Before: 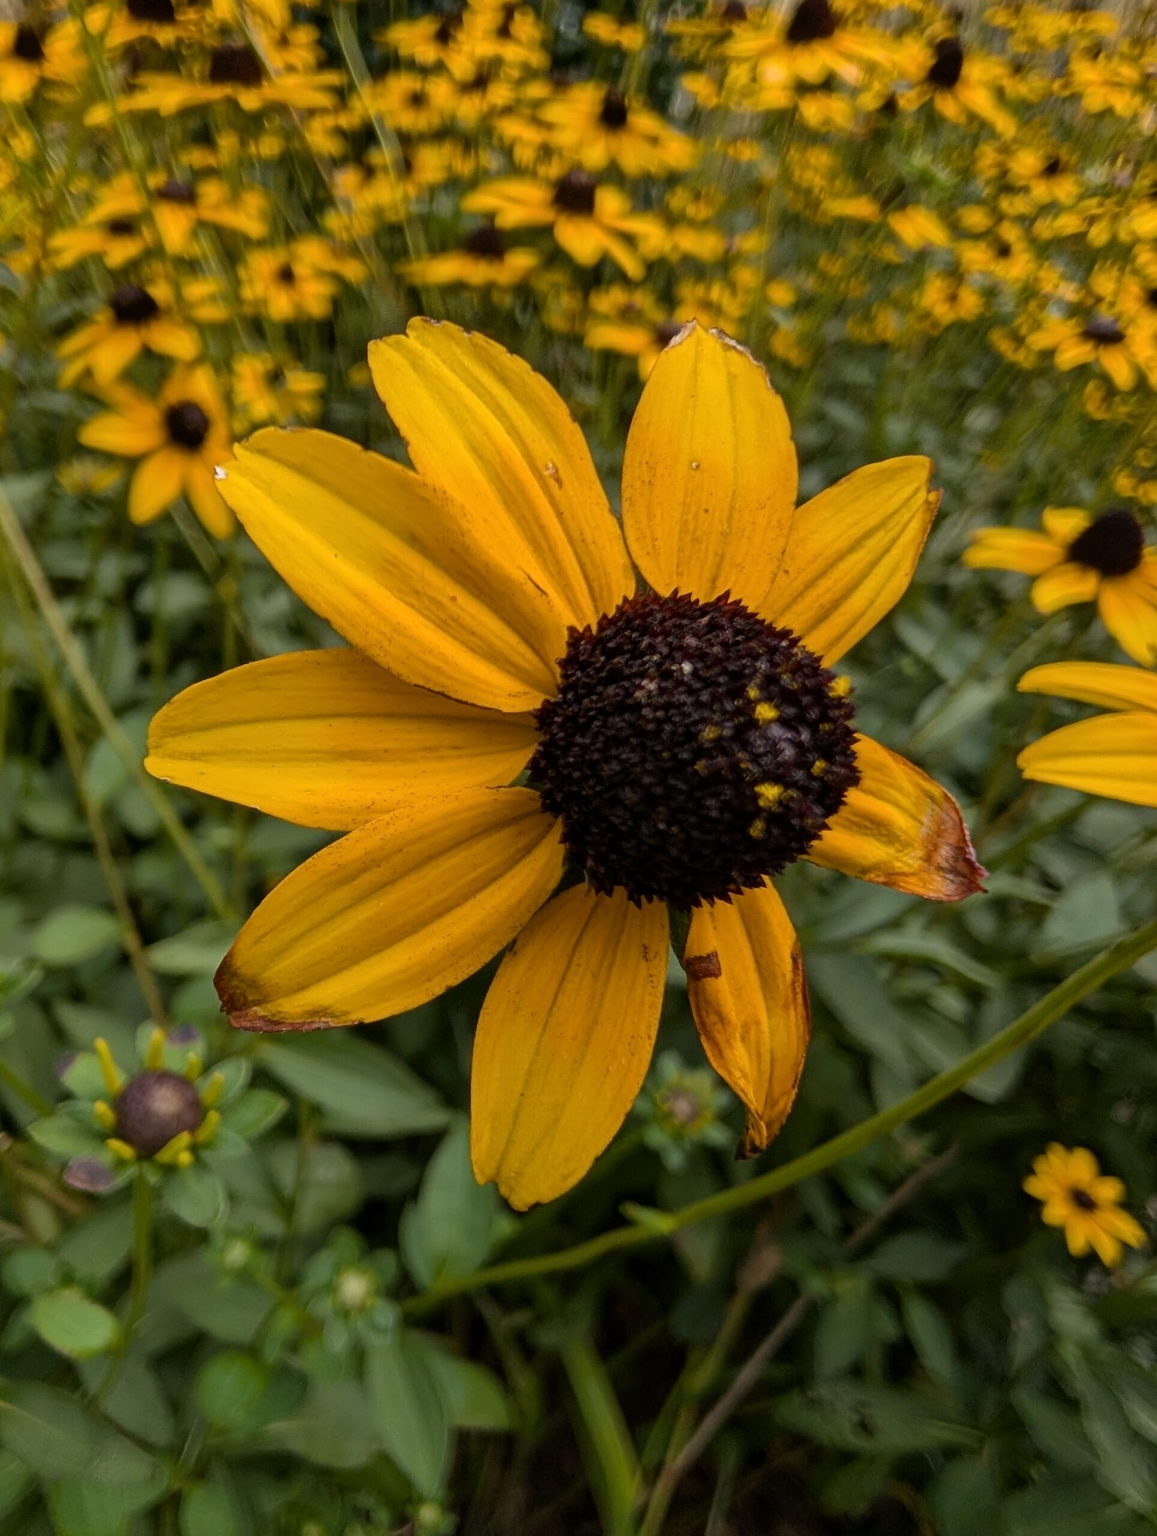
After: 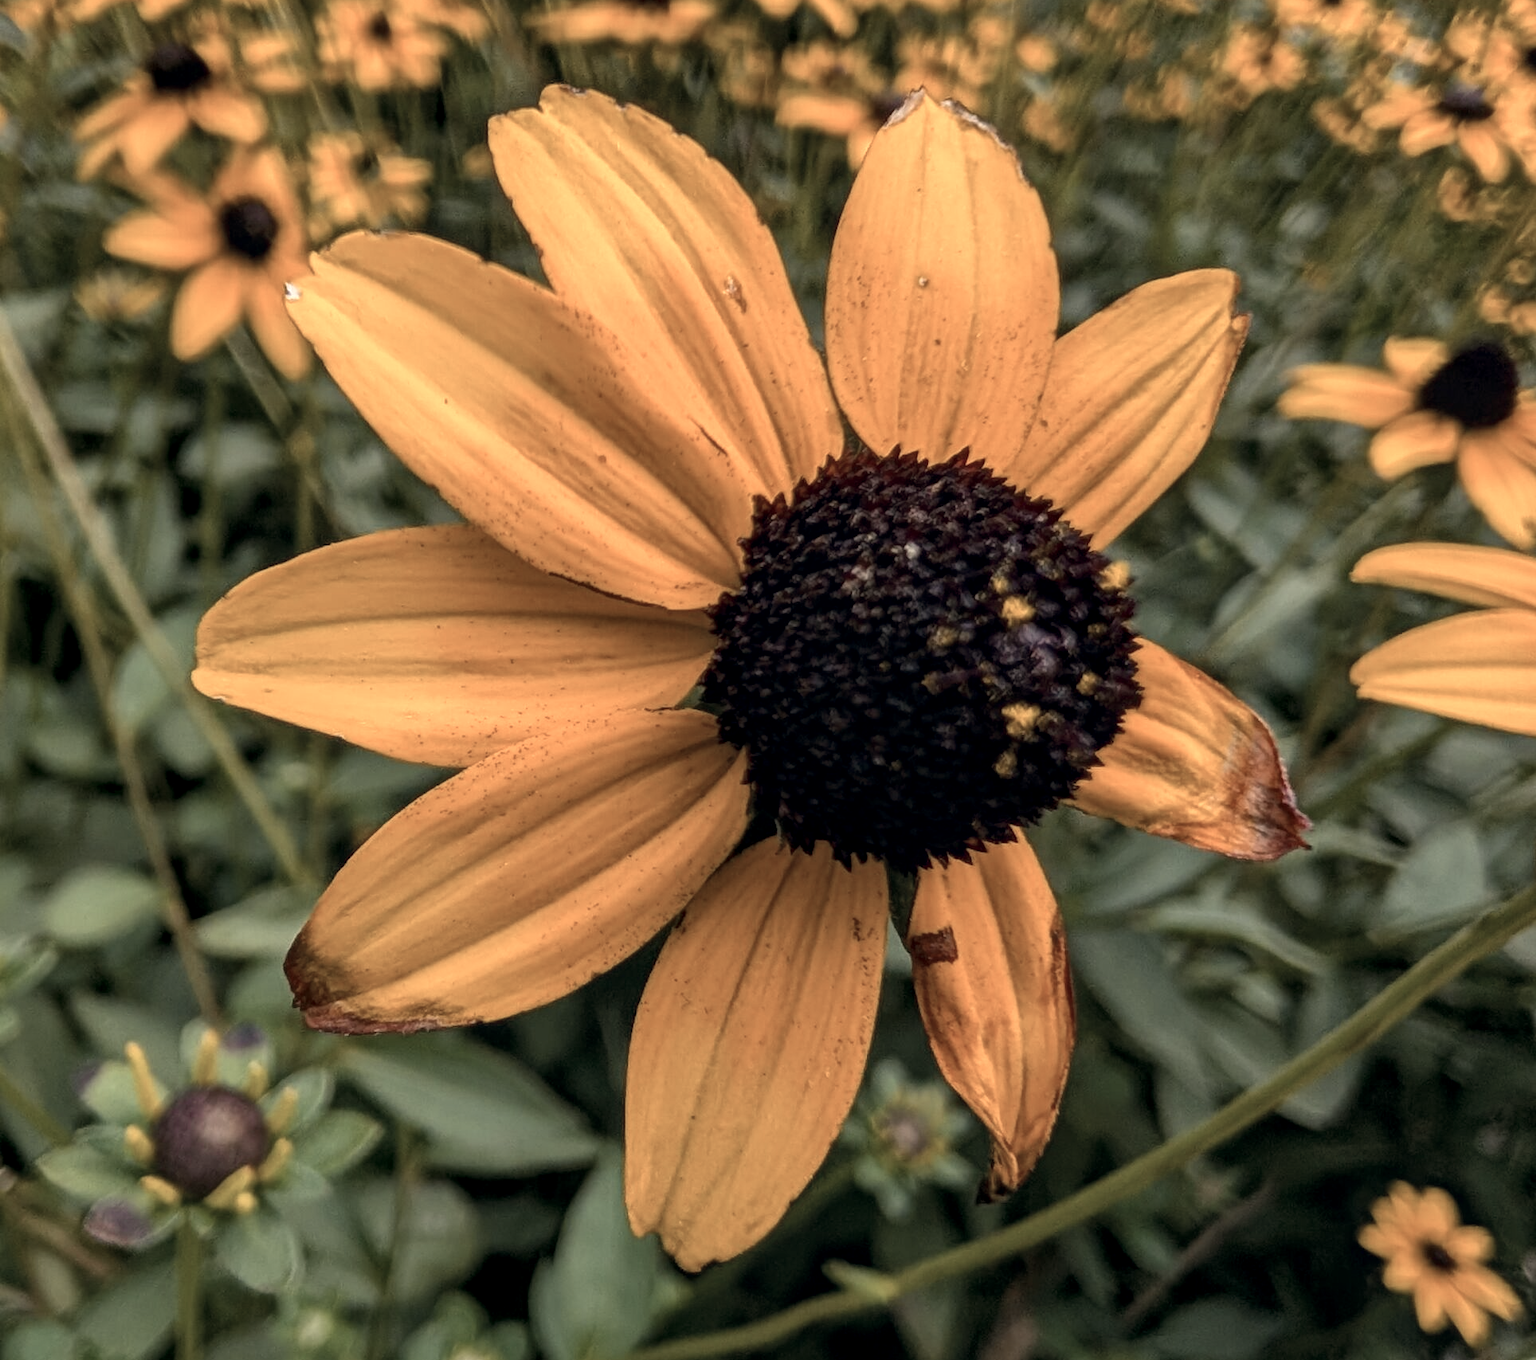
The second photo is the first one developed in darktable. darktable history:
color zones: curves: ch0 [(0, 0.473) (0.001, 0.473) (0.226, 0.548) (0.4, 0.589) (0.525, 0.54) (0.728, 0.403) (0.999, 0.473) (1, 0.473)]; ch1 [(0, 0.619) (0.001, 0.619) (0.234, 0.388) (0.4, 0.372) (0.528, 0.422) (0.732, 0.53) (0.999, 0.619) (1, 0.619)]; ch2 [(0, 0.547) (0.001, 0.547) (0.226, 0.45) (0.4, 0.525) (0.525, 0.585) (0.8, 0.511) (0.999, 0.547) (1, 0.547)]
color correction: highlights a* 2.75, highlights b* 5, shadows a* -1.8, shadows b* -4.85, saturation 0.822
local contrast: on, module defaults
crop: top 16.486%, bottom 16.77%
